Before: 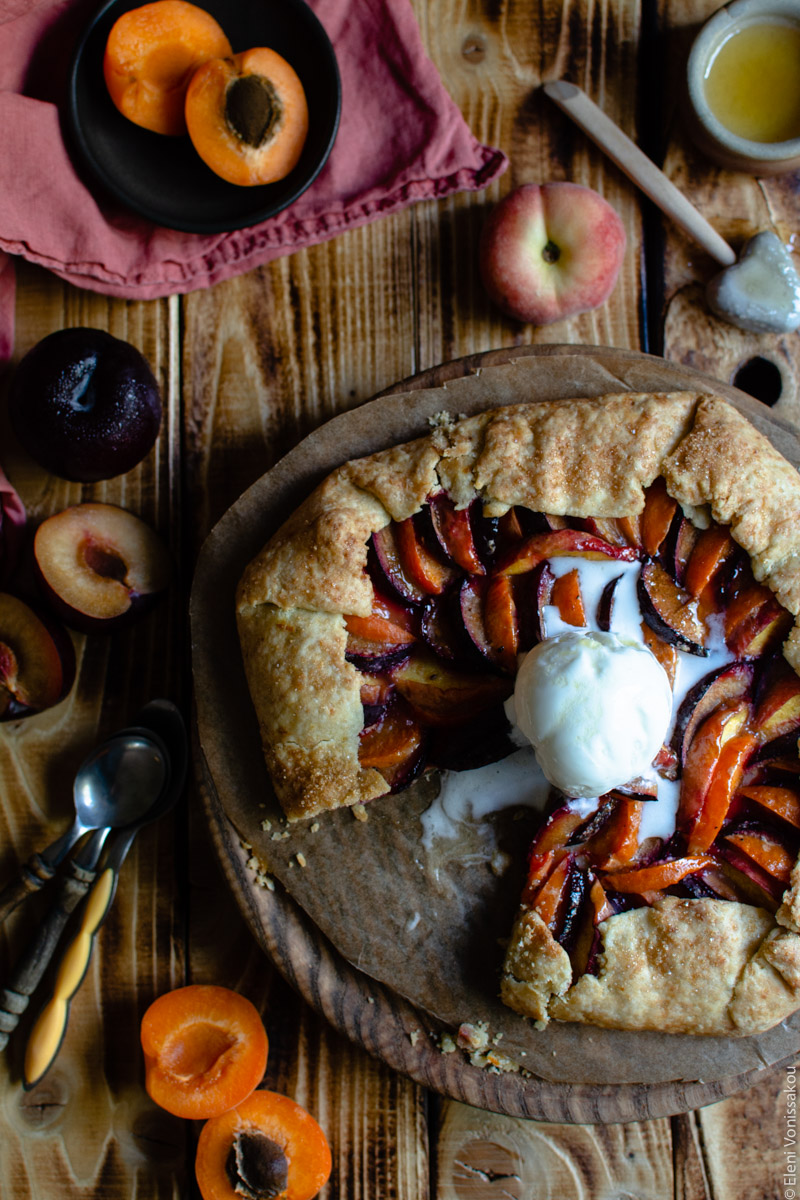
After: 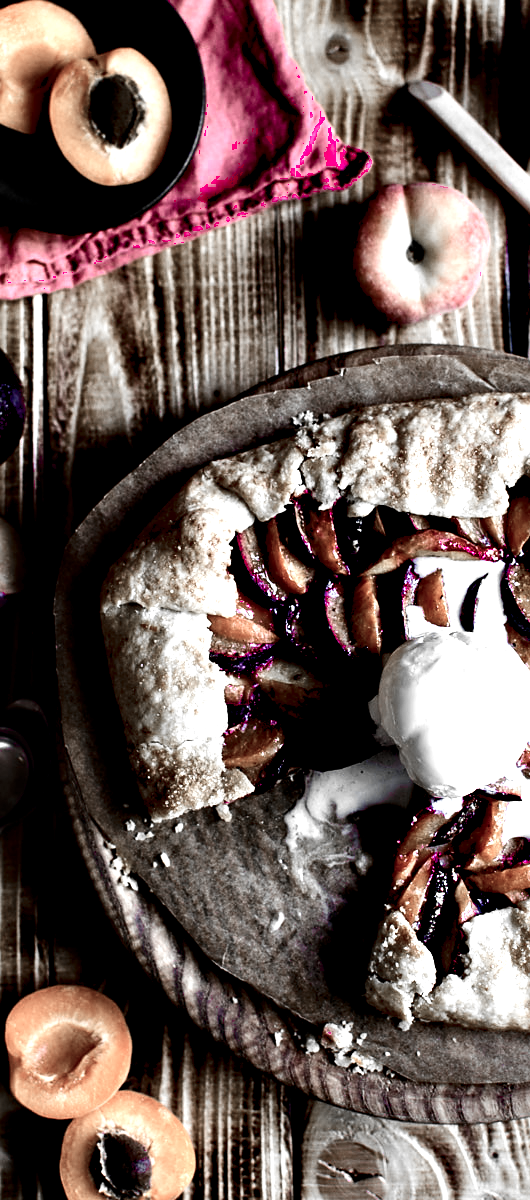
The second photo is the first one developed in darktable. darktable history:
sharpen: radius 1.579, amount 0.368, threshold 1.587
contrast equalizer: y [[0.6 ×6], [0.55 ×6], [0 ×6], [0 ×6], [0 ×6]]
contrast brightness saturation: contrast 0.207, brightness -0.102, saturation 0.213
color balance rgb: power › chroma 1.559%, power › hue 27.97°, global offset › luminance -0.966%, perceptual saturation grading › global saturation 0.828%
crop: left 17.032%, right 16.673%
shadows and highlights: shadows 25.21, highlights -25.37
color zones: curves: ch0 [(0, 0.278) (0.143, 0.5) (0.286, 0.5) (0.429, 0.5) (0.571, 0.5) (0.714, 0.5) (0.857, 0.5) (1, 0.5)]; ch1 [(0, 1) (0.143, 0.165) (0.286, 0) (0.429, 0) (0.571, 0) (0.714, 0) (0.857, 0.5) (1, 0.5)]; ch2 [(0, 0.508) (0.143, 0.5) (0.286, 0.5) (0.429, 0.5) (0.571, 0.5) (0.714, 0.5) (0.857, 0.5) (1, 0.5)]
exposure: black level correction -0.005, exposure 1.007 EV, compensate highlight preservation false
